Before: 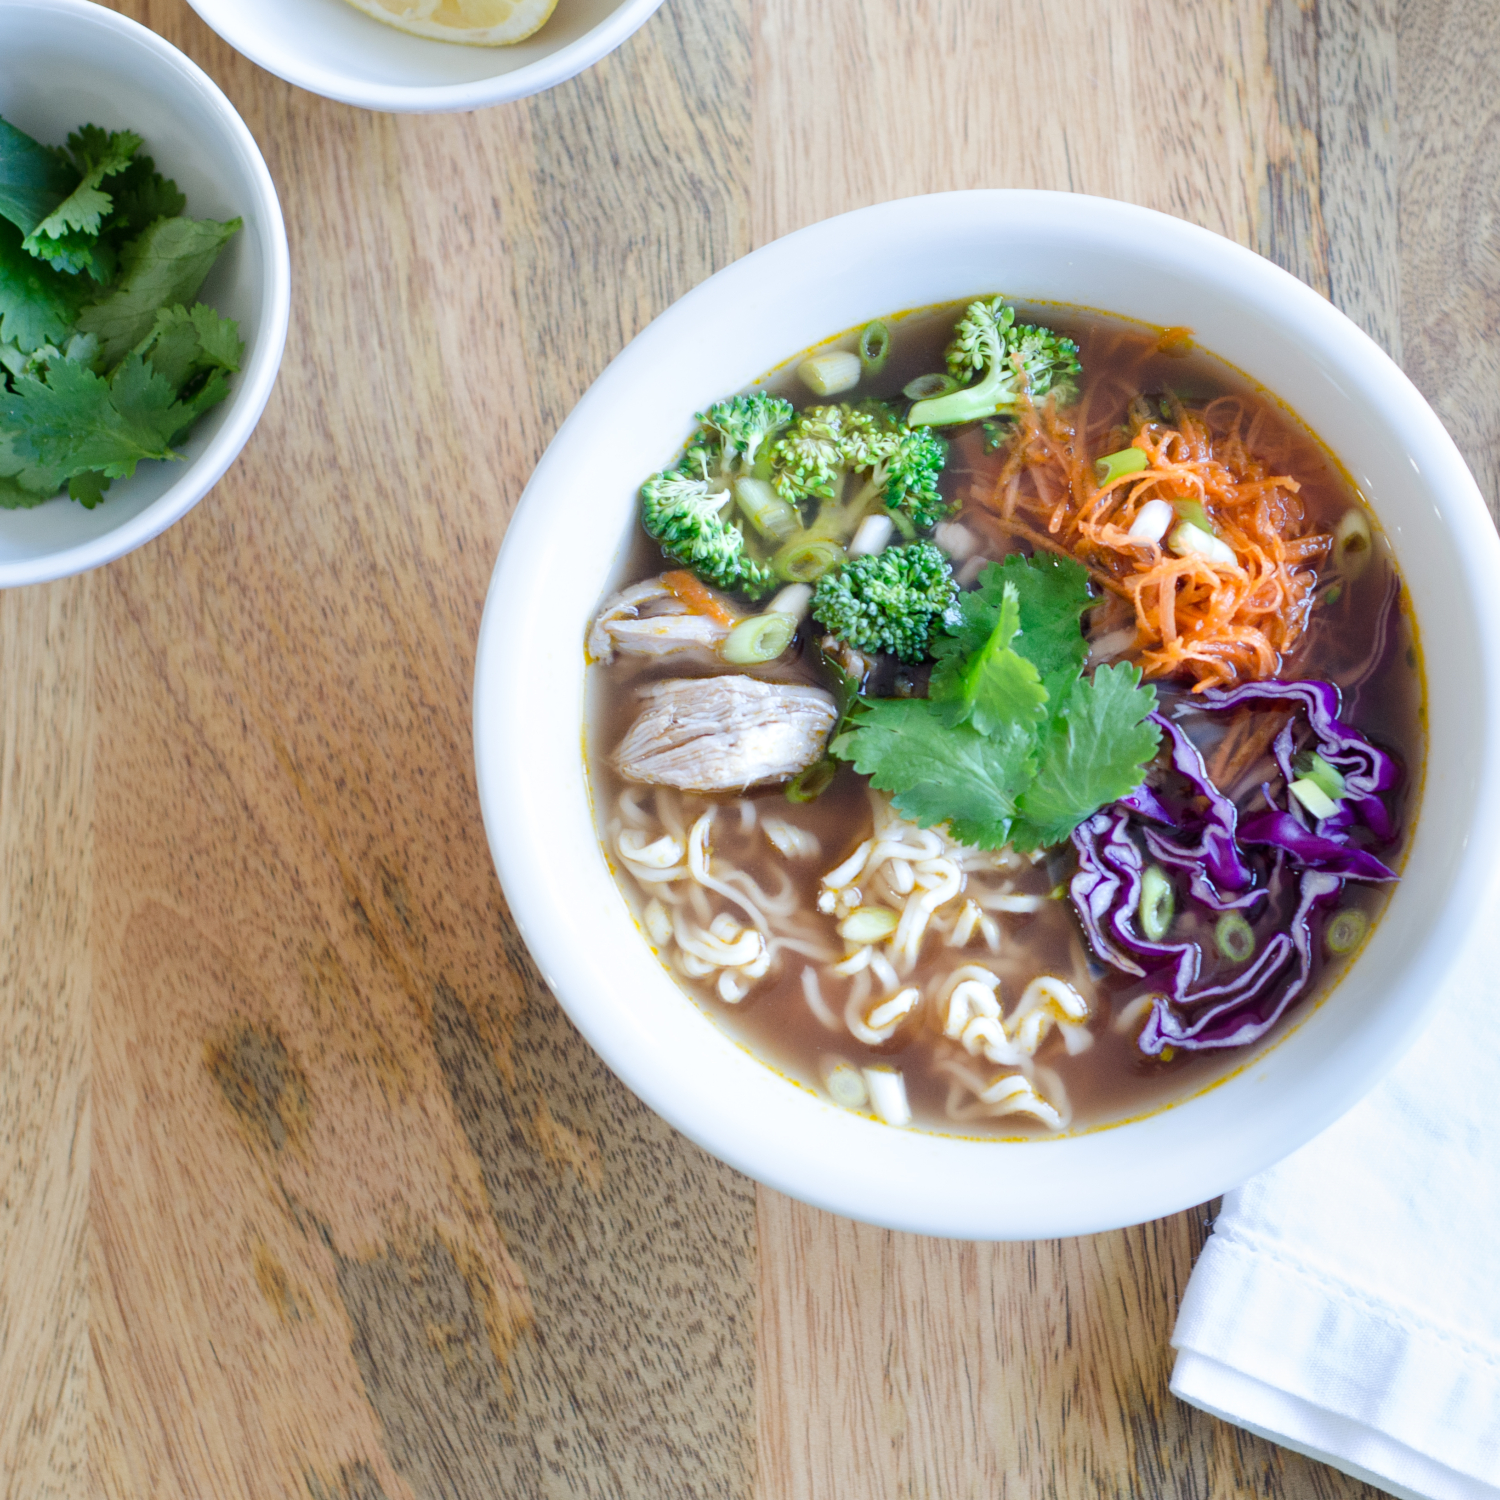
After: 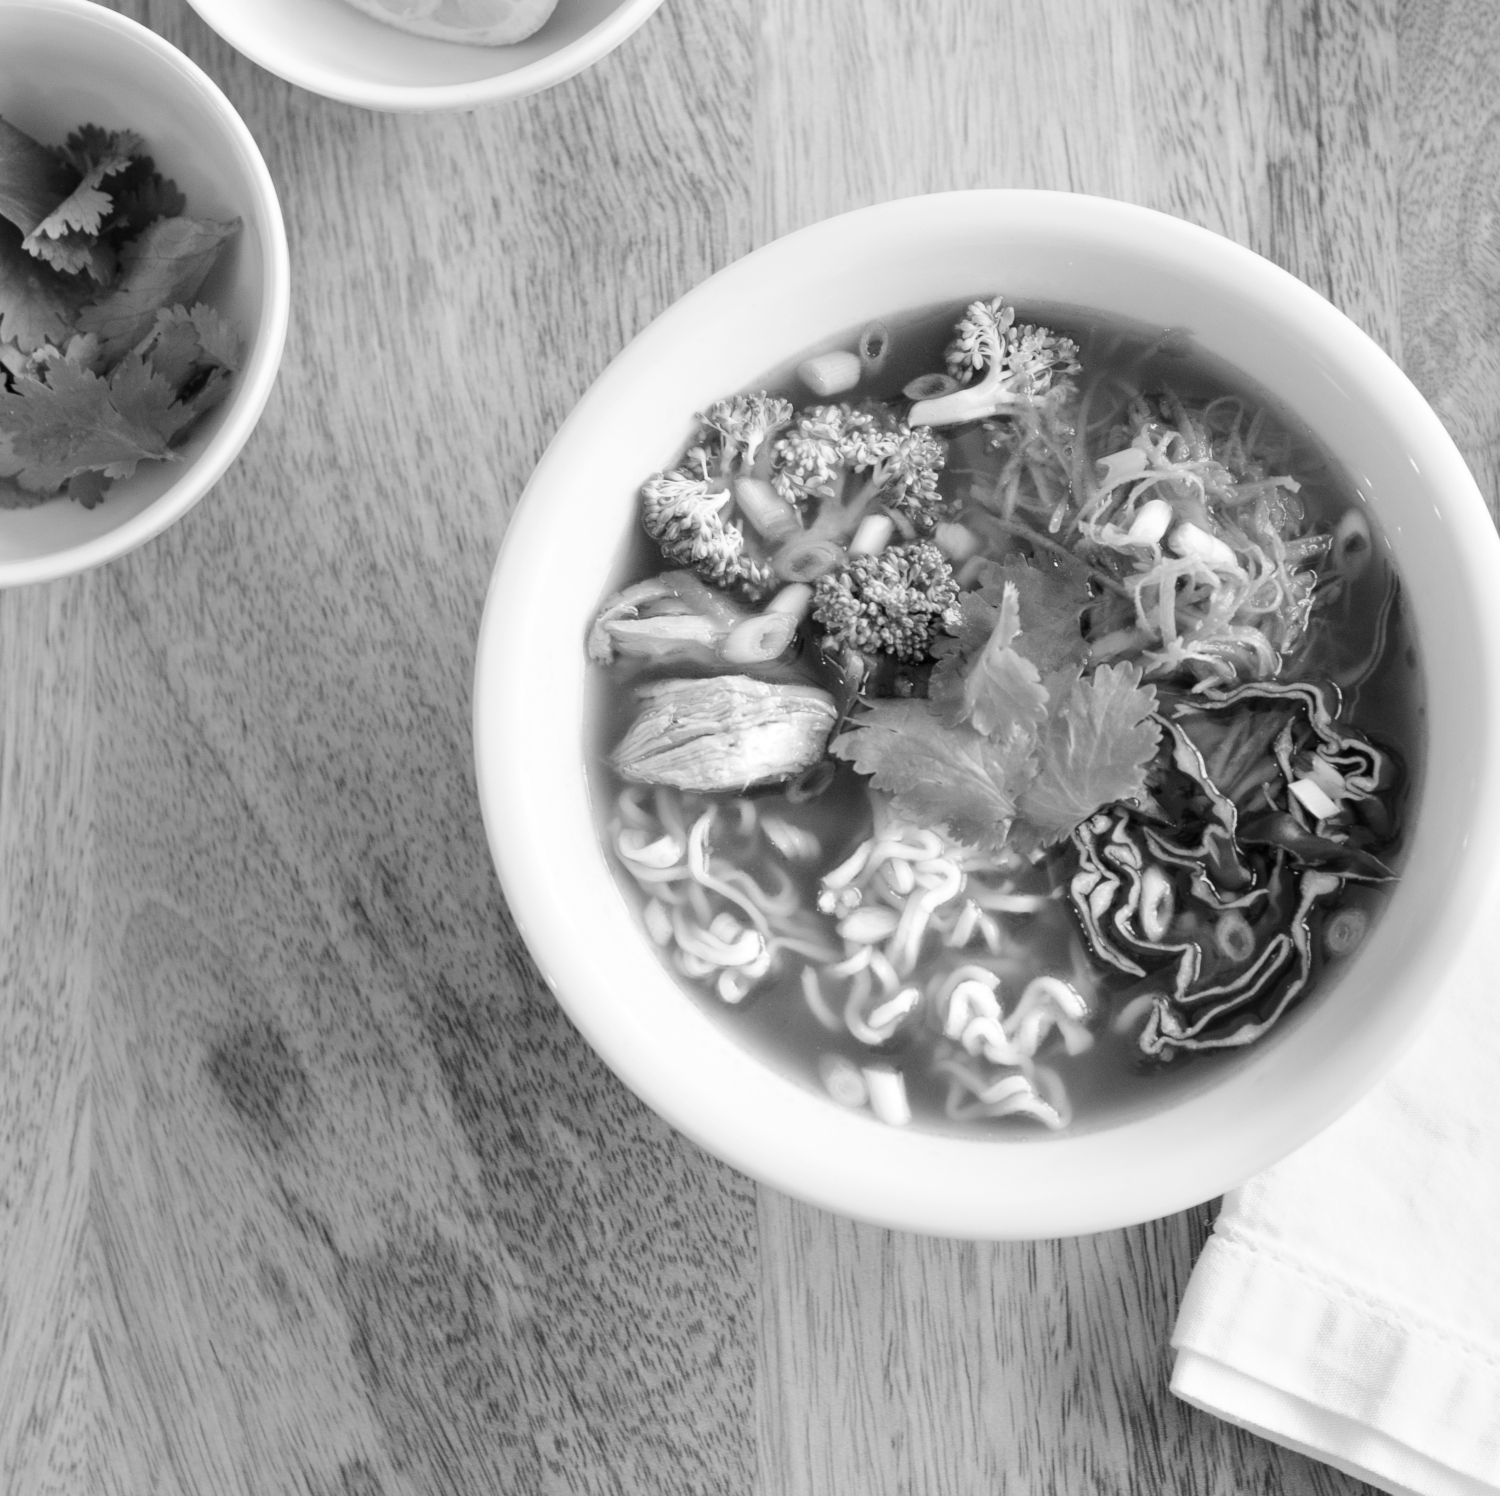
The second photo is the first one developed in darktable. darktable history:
crop: top 0.05%, bottom 0.098%
monochrome: on, module defaults
